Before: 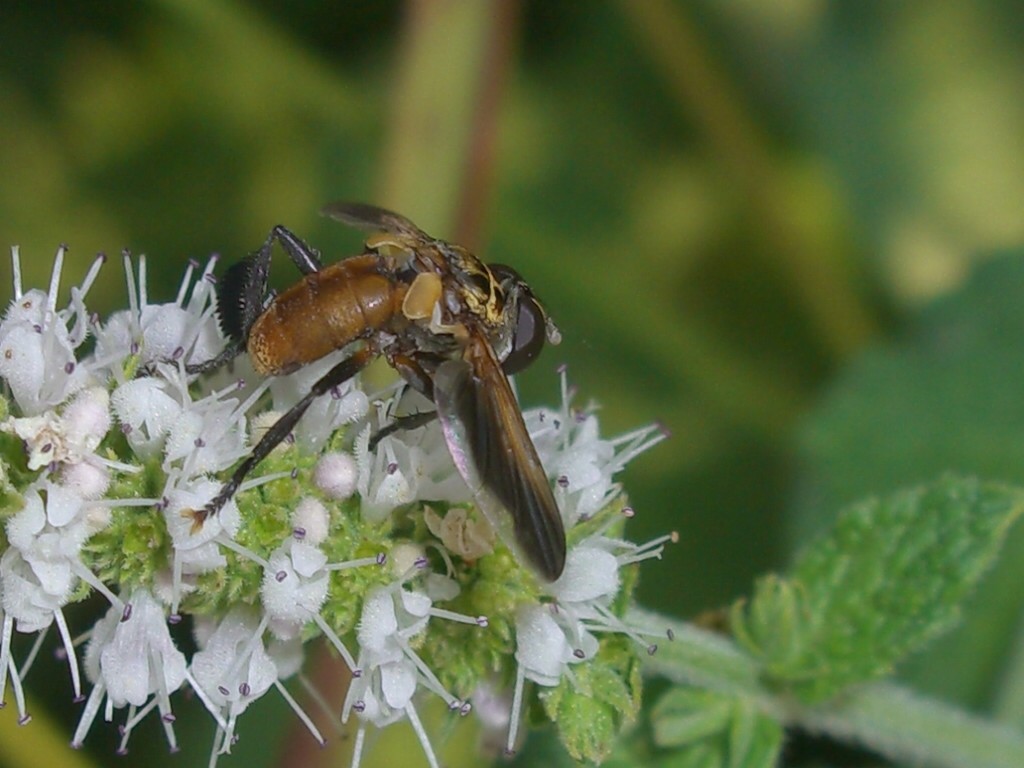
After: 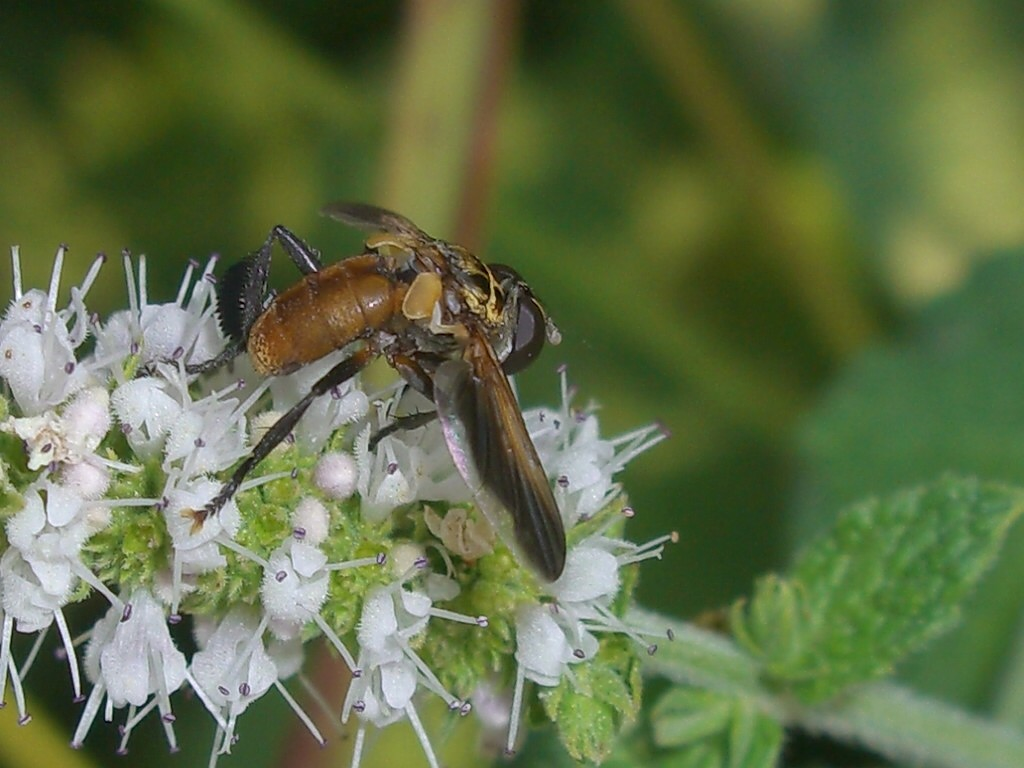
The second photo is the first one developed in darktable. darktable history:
sharpen: radius 1.035
exposure: exposure 0.084 EV, compensate highlight preservation false
